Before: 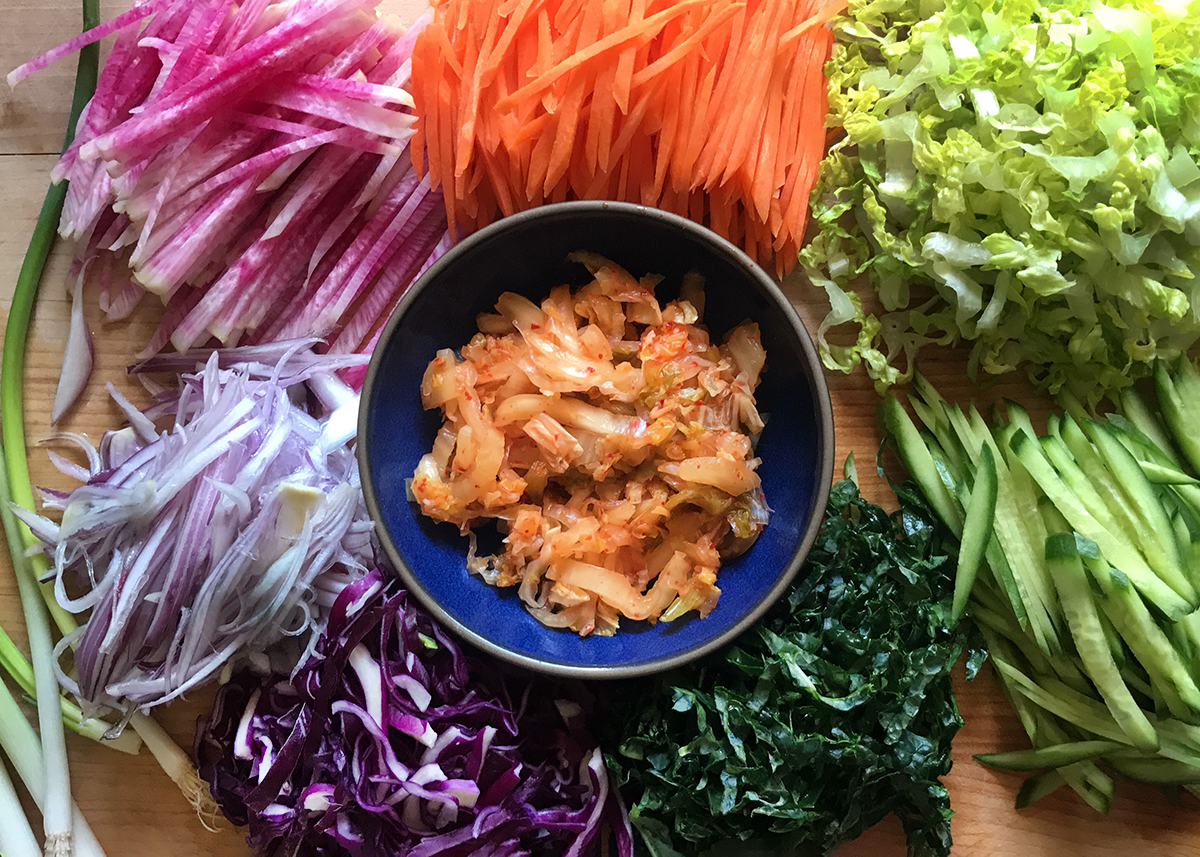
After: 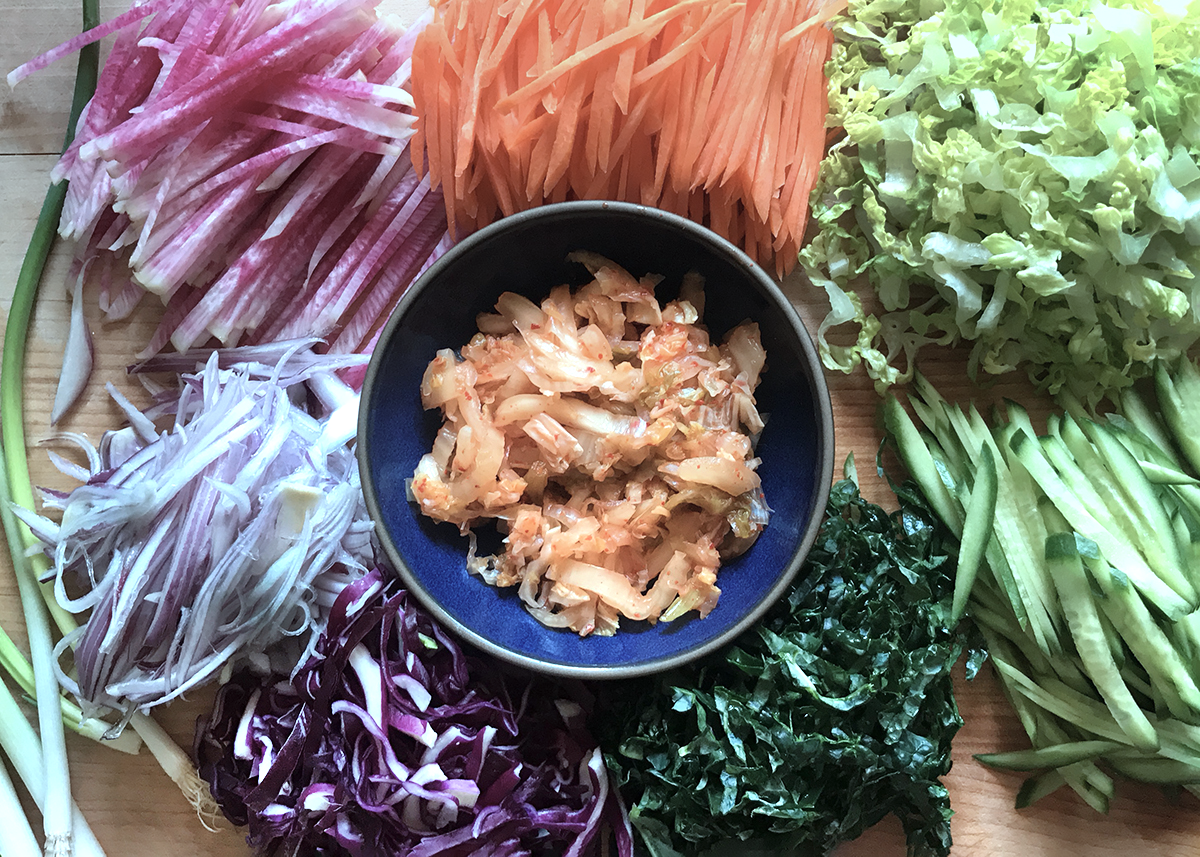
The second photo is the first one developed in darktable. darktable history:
exposure: exposure 0.722 EV, compensate highlight preservation false
graduated density: on, module defaults
color correction: highlights a* -12.64, highlights b* -18.1, saturation 0.7
tone equalizer: on, module defaults
